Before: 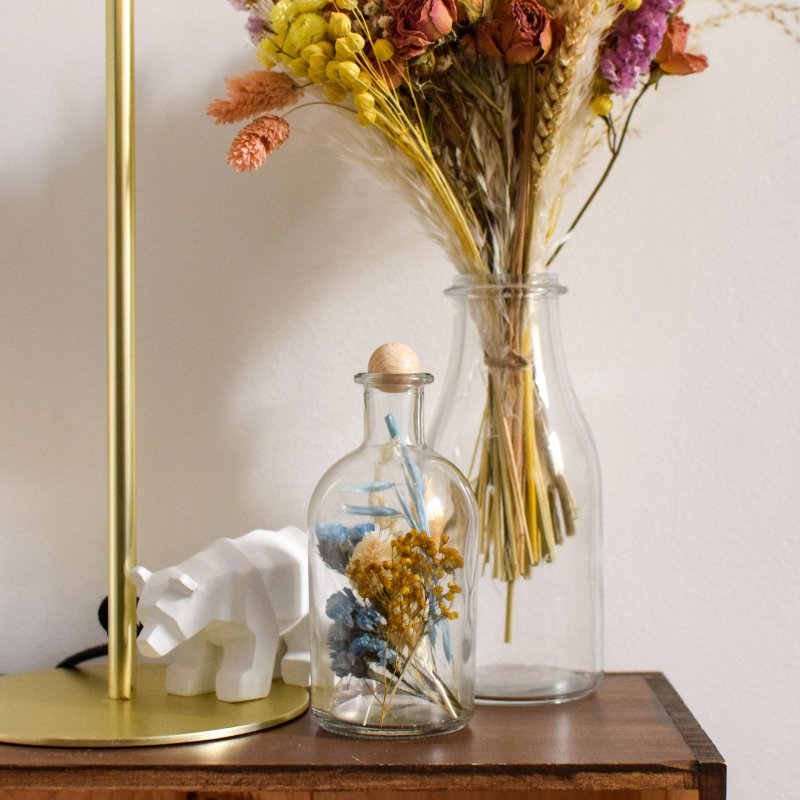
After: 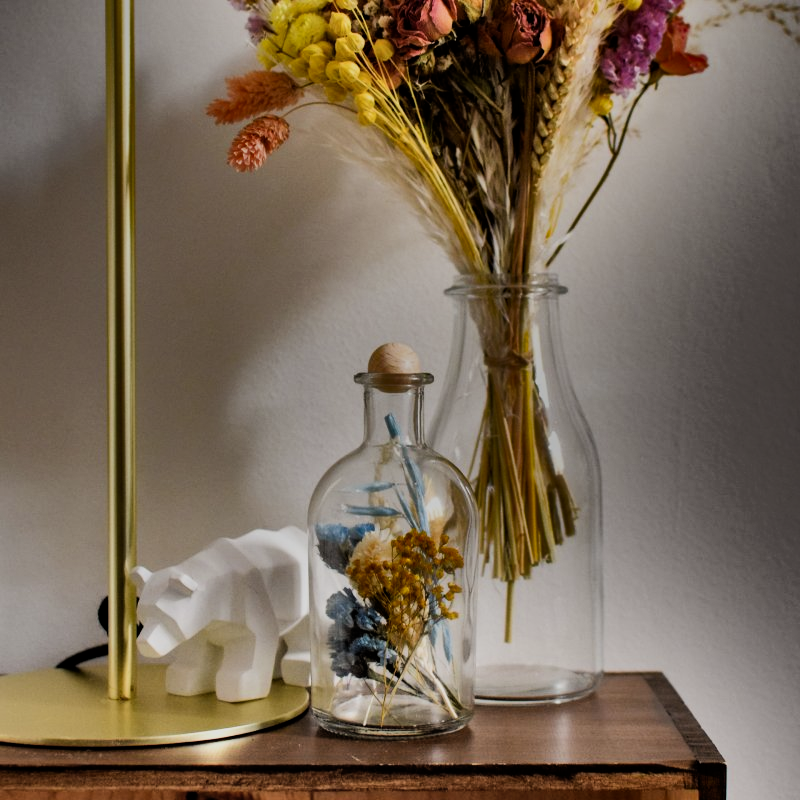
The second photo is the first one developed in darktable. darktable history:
shadows and highlights: radius 123.36, shadows 99.77, white point adjustment -2.84, highlights -99.79, soften with gaussian
tone equalizer: edges refinement/feathering 500, mask exposure compensation -1.57 EV, preserve details no
filmic rgb: black relative exposure -4.98 EV, white relative exposure 3.95 EV, hardness 2.88, contrast 1.39
